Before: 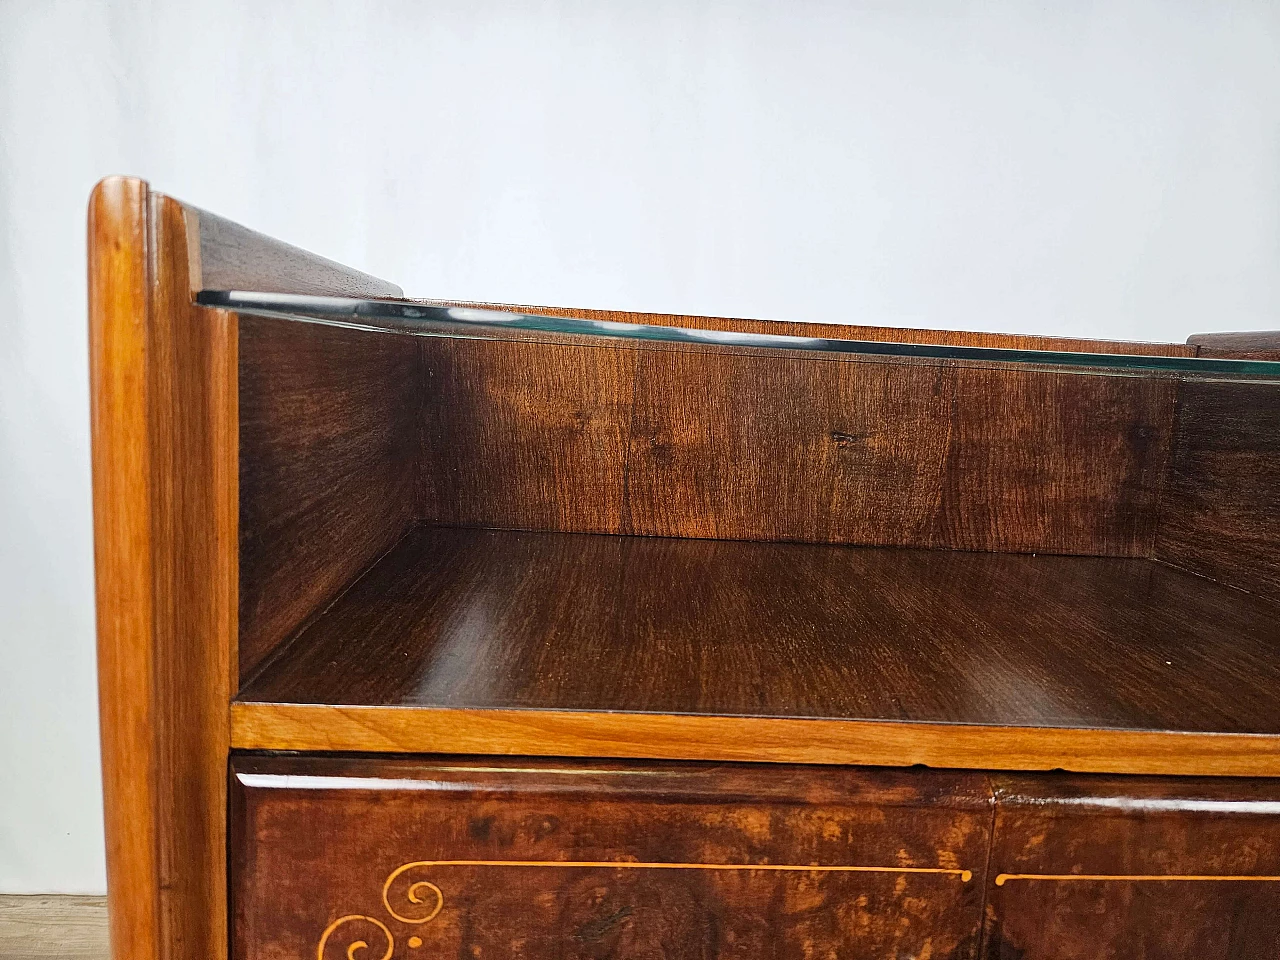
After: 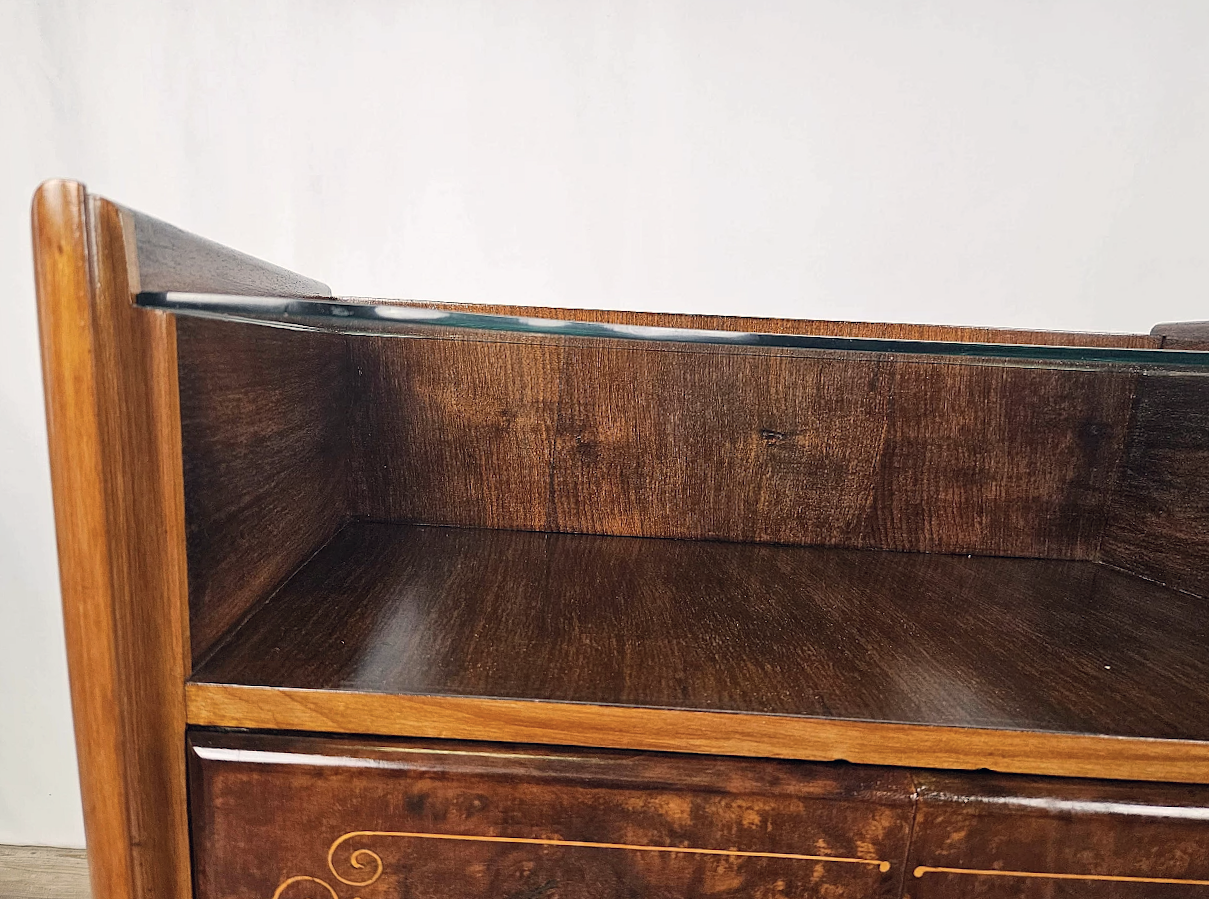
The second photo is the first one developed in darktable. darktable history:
rotate and perspective: rotation 0.062°, lens shift (vertical) 0.115, lens shift (horizontal) -0.133, crop left 0.047, crop right 0.94, crop top 0.061, crop bottom 0.94
color correction: highlights a* 2.75, highlights b* 5, shadows a* -2.04, shadows b* -4.84, saturation 0.8
